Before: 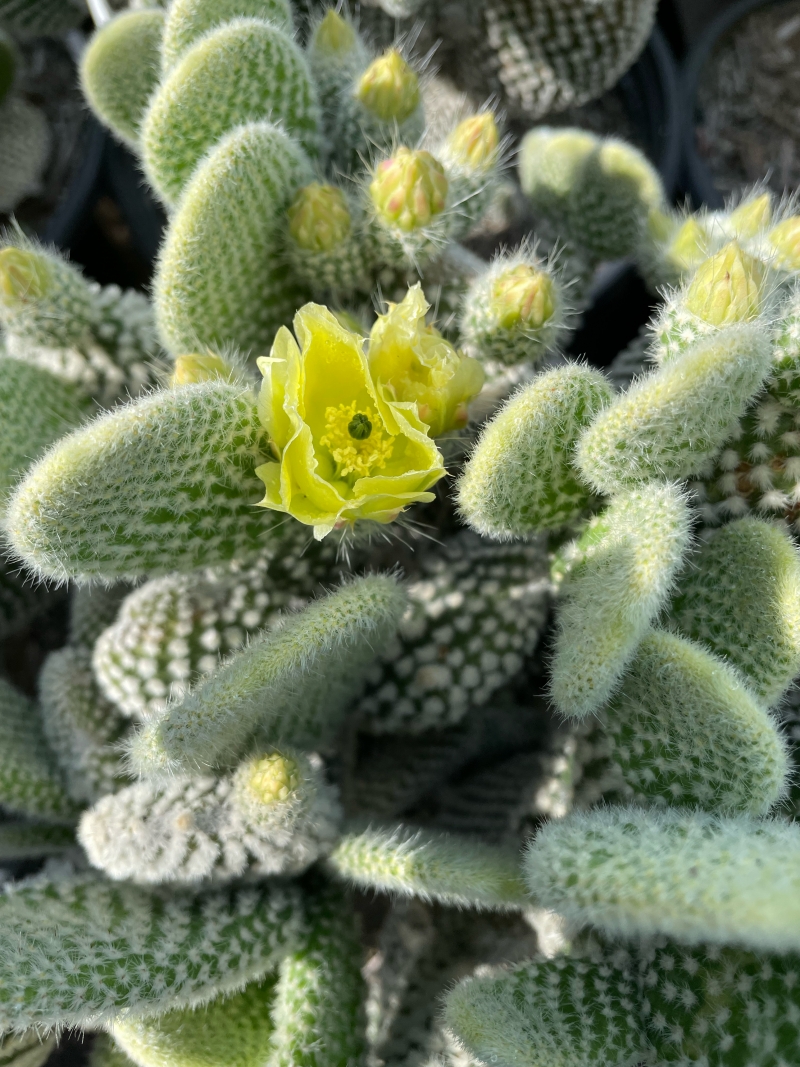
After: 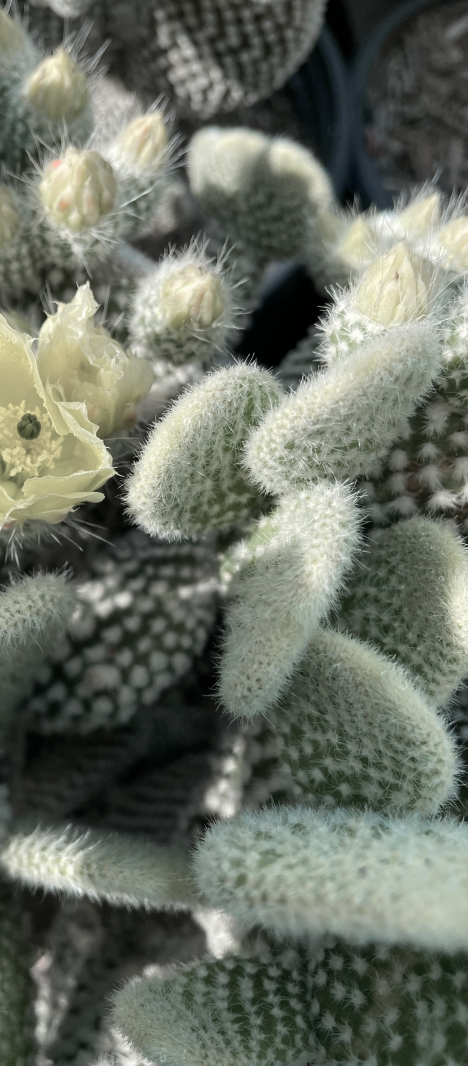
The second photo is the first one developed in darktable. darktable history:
crop: left 41.417%
color zones: curves: ch1 [(0, 0.708) (0.088, 0.648) (0.245, 0.187) (0.429, 0.326) (0.571, 0.498) (0.714, 0.5) (0.857, 0.5) (1, 0.708)]
